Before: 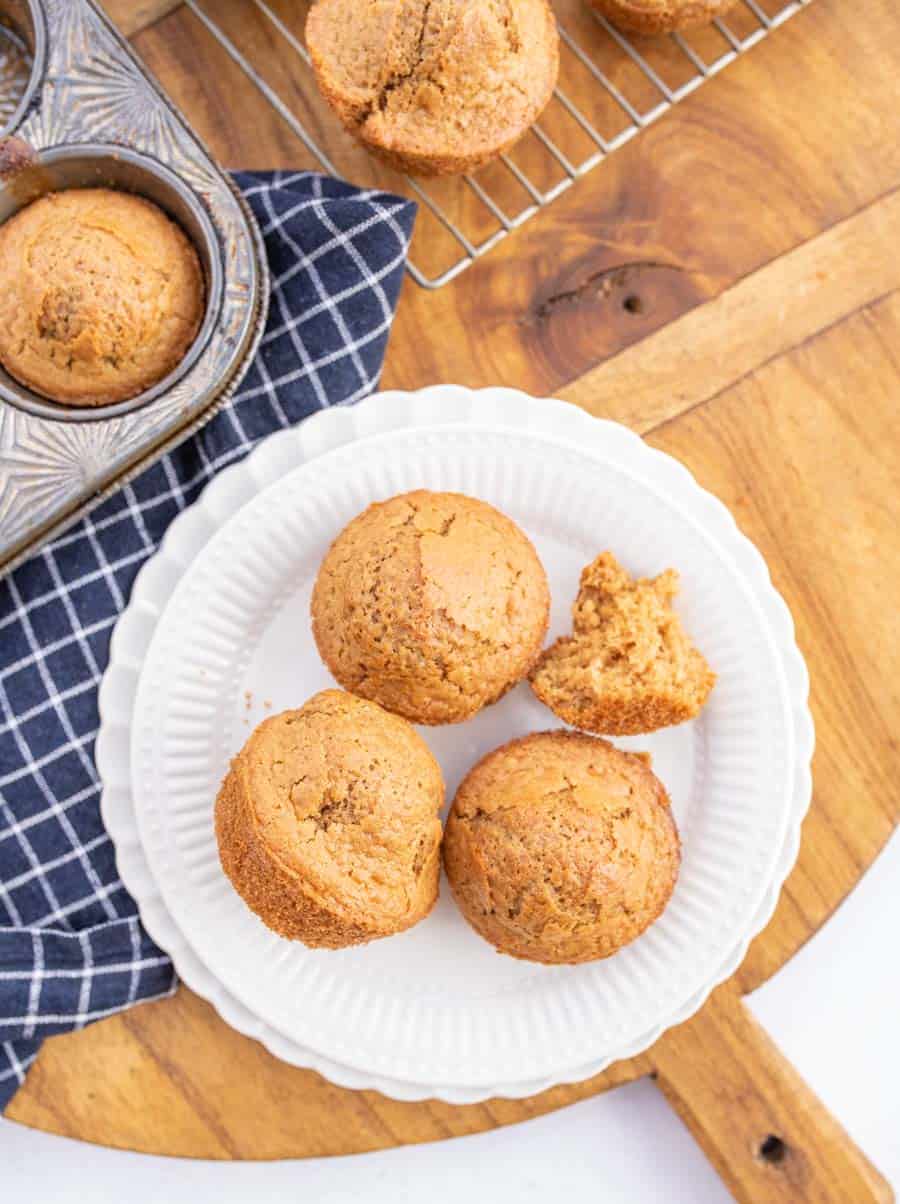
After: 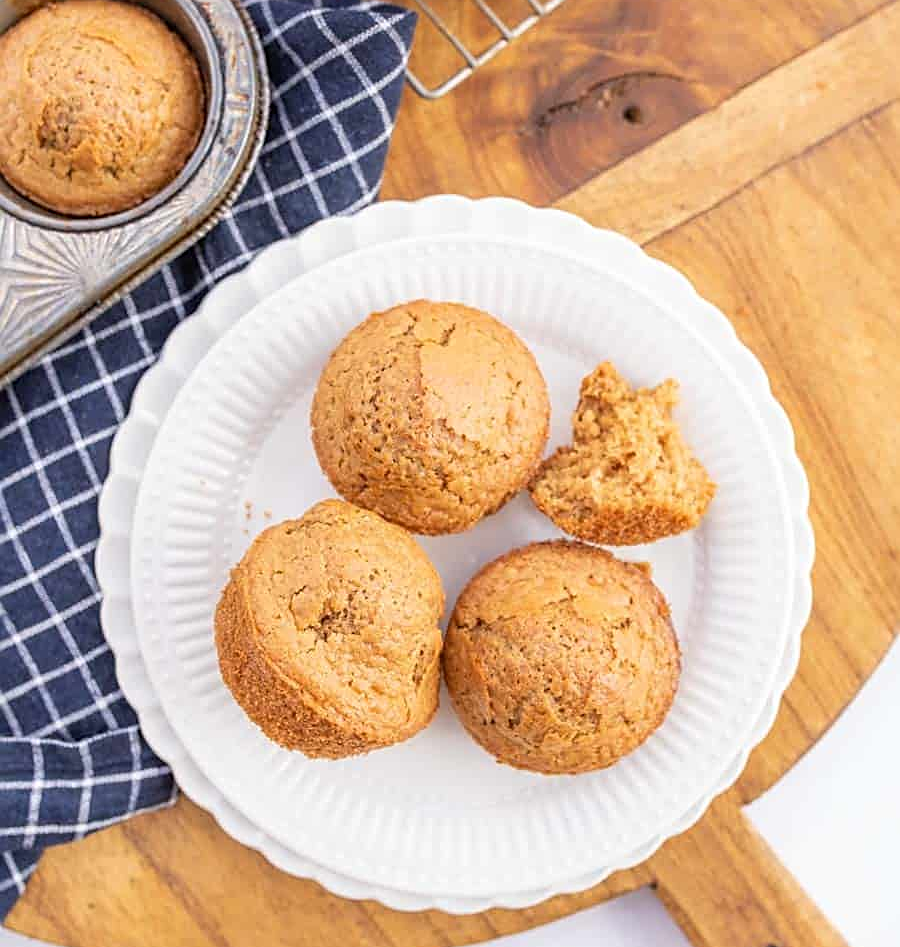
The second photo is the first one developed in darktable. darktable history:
crop and rotate: top 15.79%, bottom 5.532%
sharpen: on, module defaults
